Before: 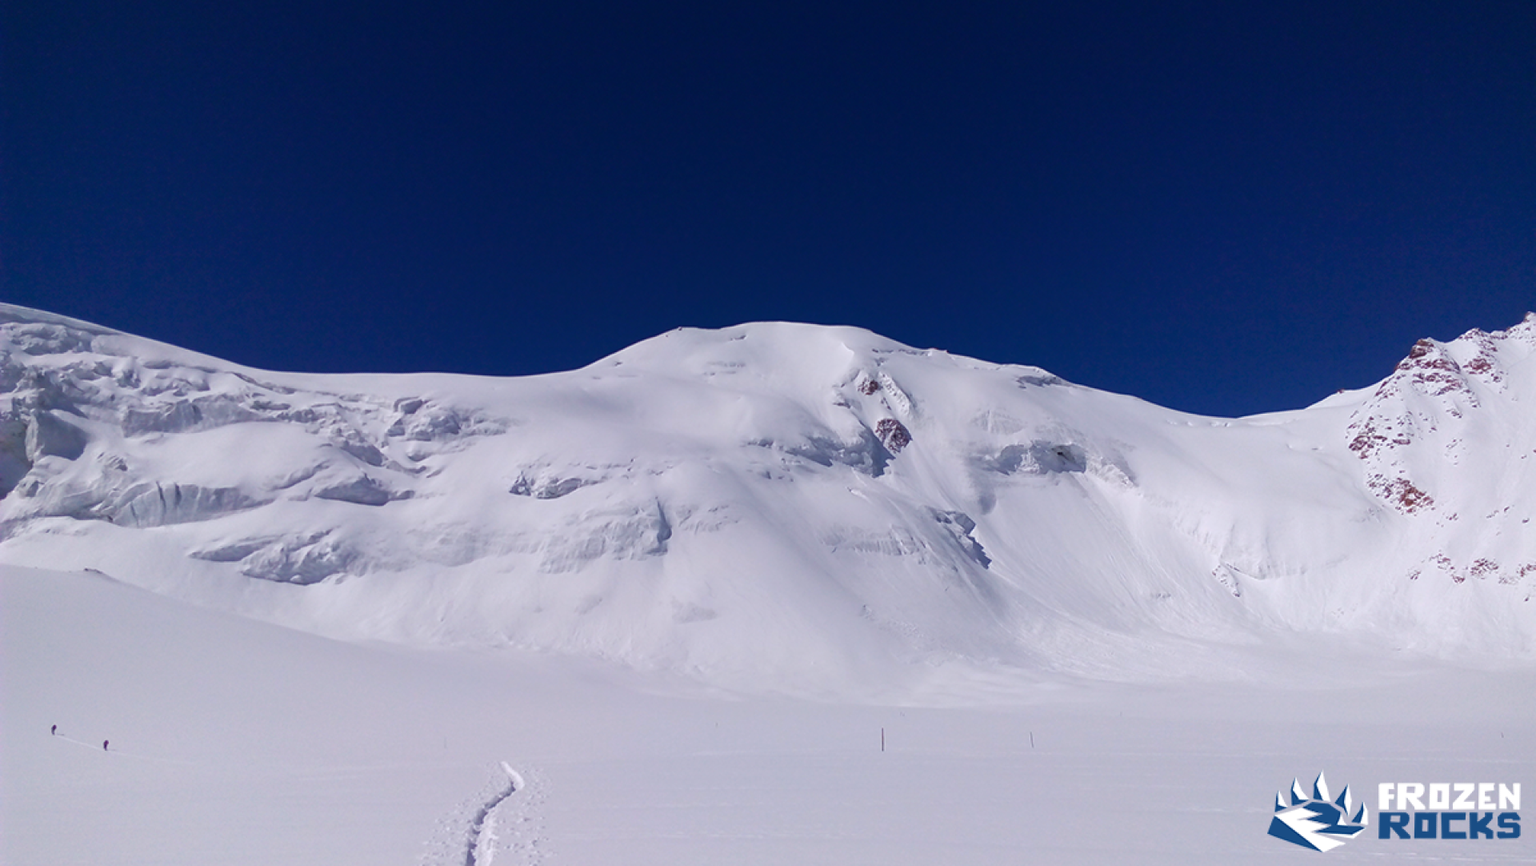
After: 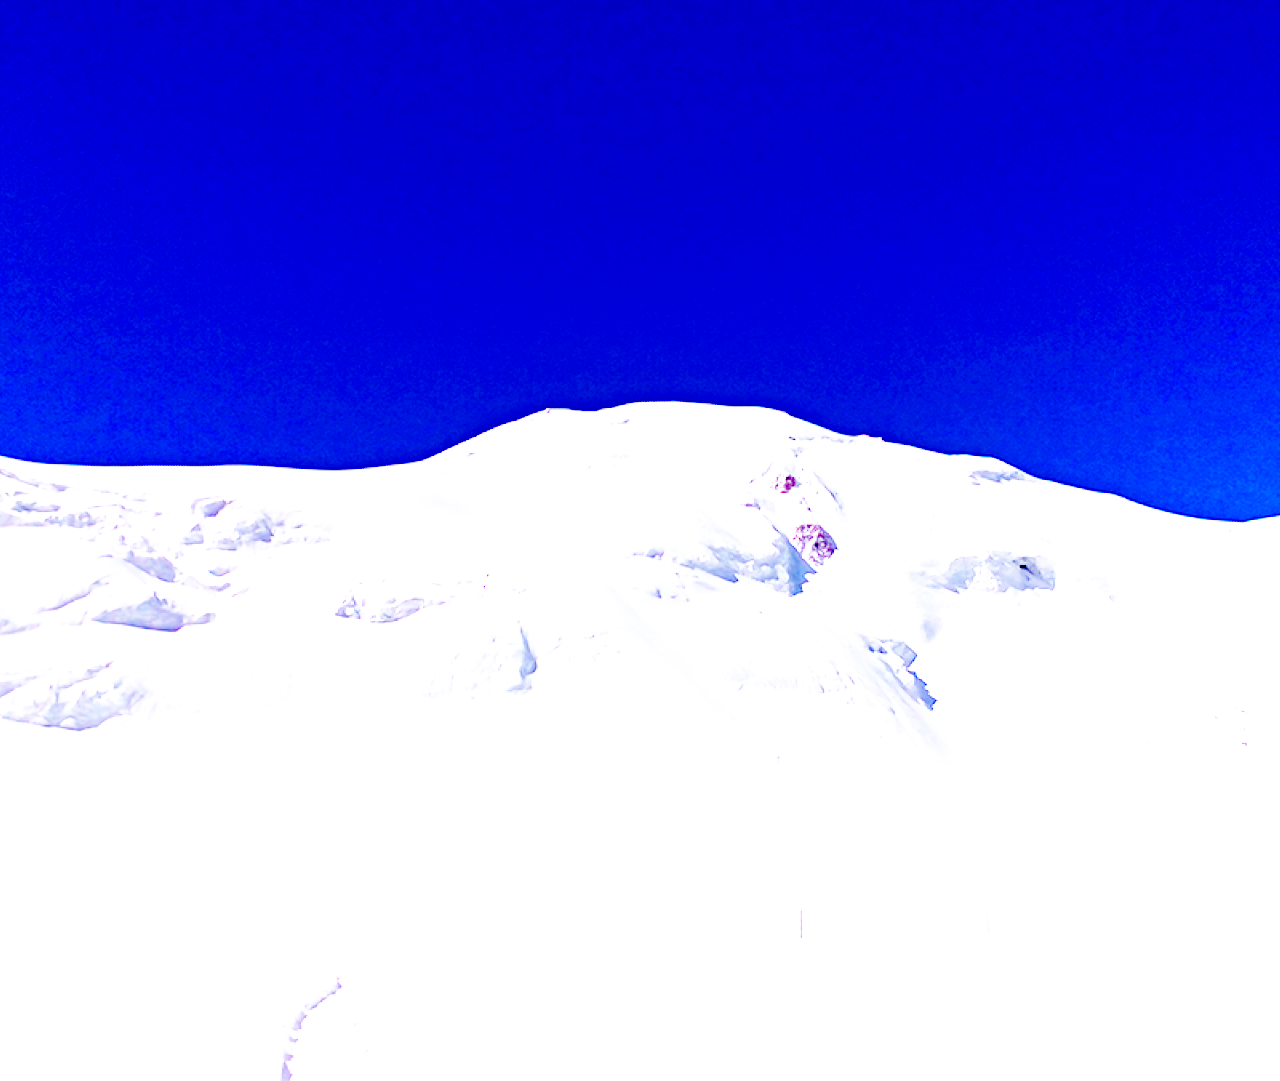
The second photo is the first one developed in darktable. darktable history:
tone equalizer: -8 EV 2 EV, -7 EV 2 EV, -6 EV 2 EV, -5 EV 2 EV, -4 EV 2 EV, -3 EV 1.5 EV, -2 EV 1 EV, -1 EV 0.5 EV
exposure: black level correction 0.009, exposure 1.425 EV, compensate highlight preservation false
crop and rotate: left 15.754%, right 17.579%
white balance: emerald 1
color balance rgb: perceptual saturation grading › global saturation 20%, global vibrance 20%
base curve: curves: ch0 [(0, 0) (0, 0) (0.002, 0.001) (0.008, 0.003) (0.019, 0.011) (0.037, 0.037) (0.064, 0.11) (0.102, 0.232) (0.152, 0.379) (0.216, 0.524) (0.296, 0.665) (0.394, 0.789) (0.512, 0.881) (0.651, 0.945) (0.813, 0.986) (1, 1)], preserve colors none
haze removal: compatibility mode true, adaptive false
local contrast: highlights 100%, shadows 100%, detail 120%, midtone range 0.2
